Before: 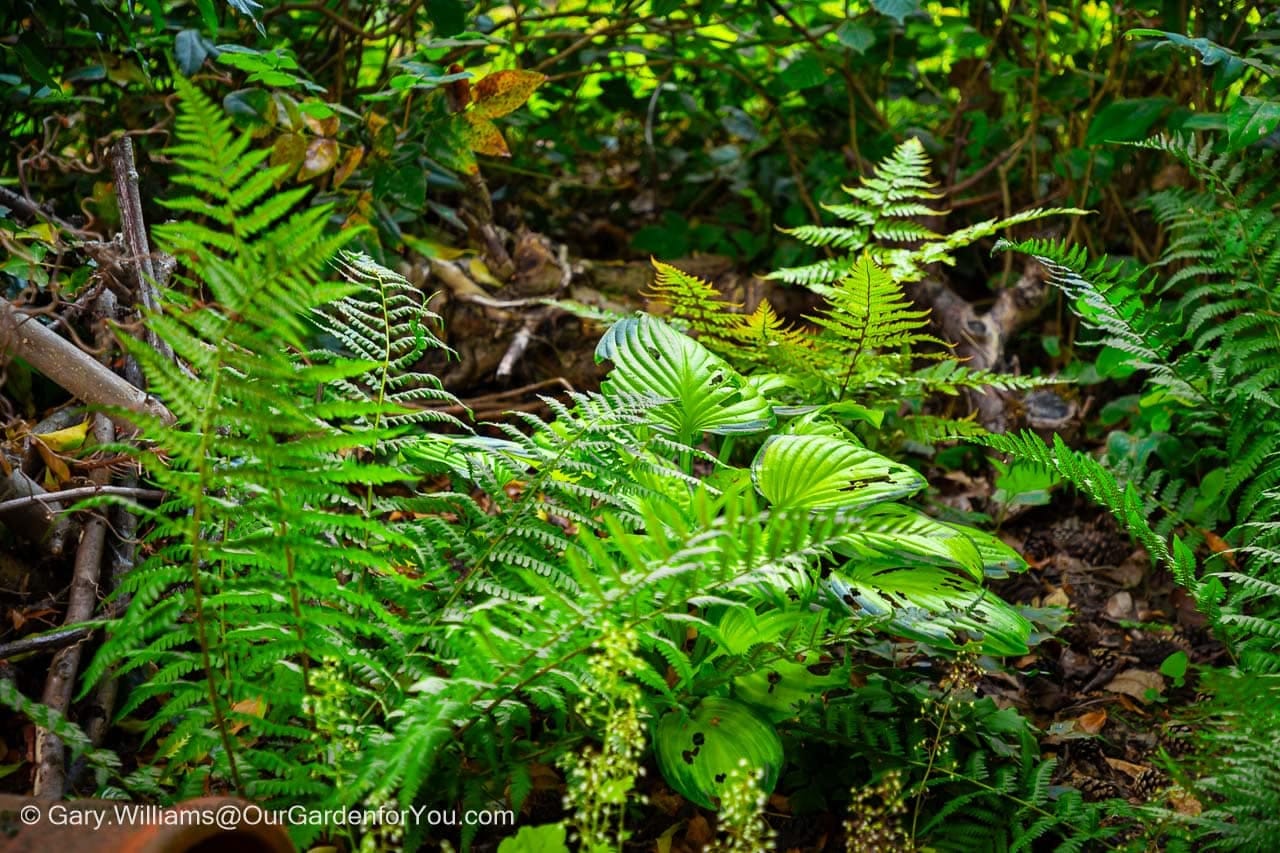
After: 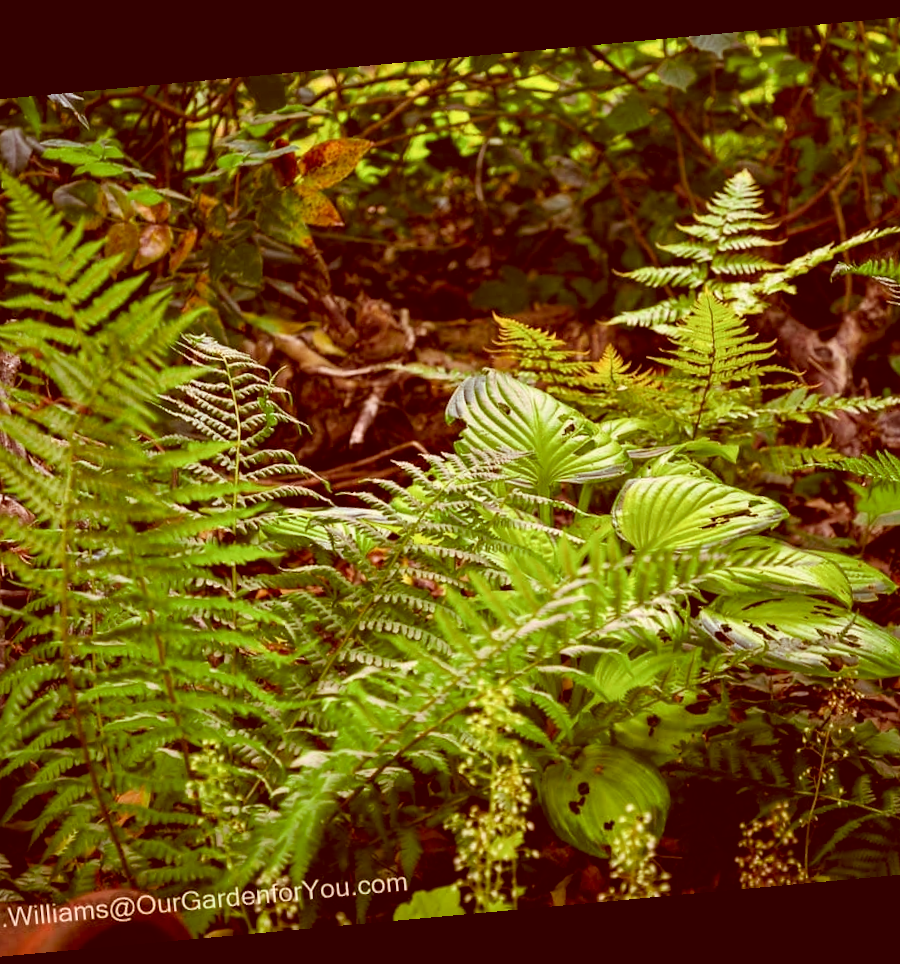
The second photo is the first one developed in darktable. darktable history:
crop and rotate: left 13.342%, right 19.991%
rotate and perspective: rotation -5.2°, automatic cropping off
color correction: highlights a* 9.03, highlights b* 8.71, shadows a* 40, shadows b* 40, saturation 0.8
